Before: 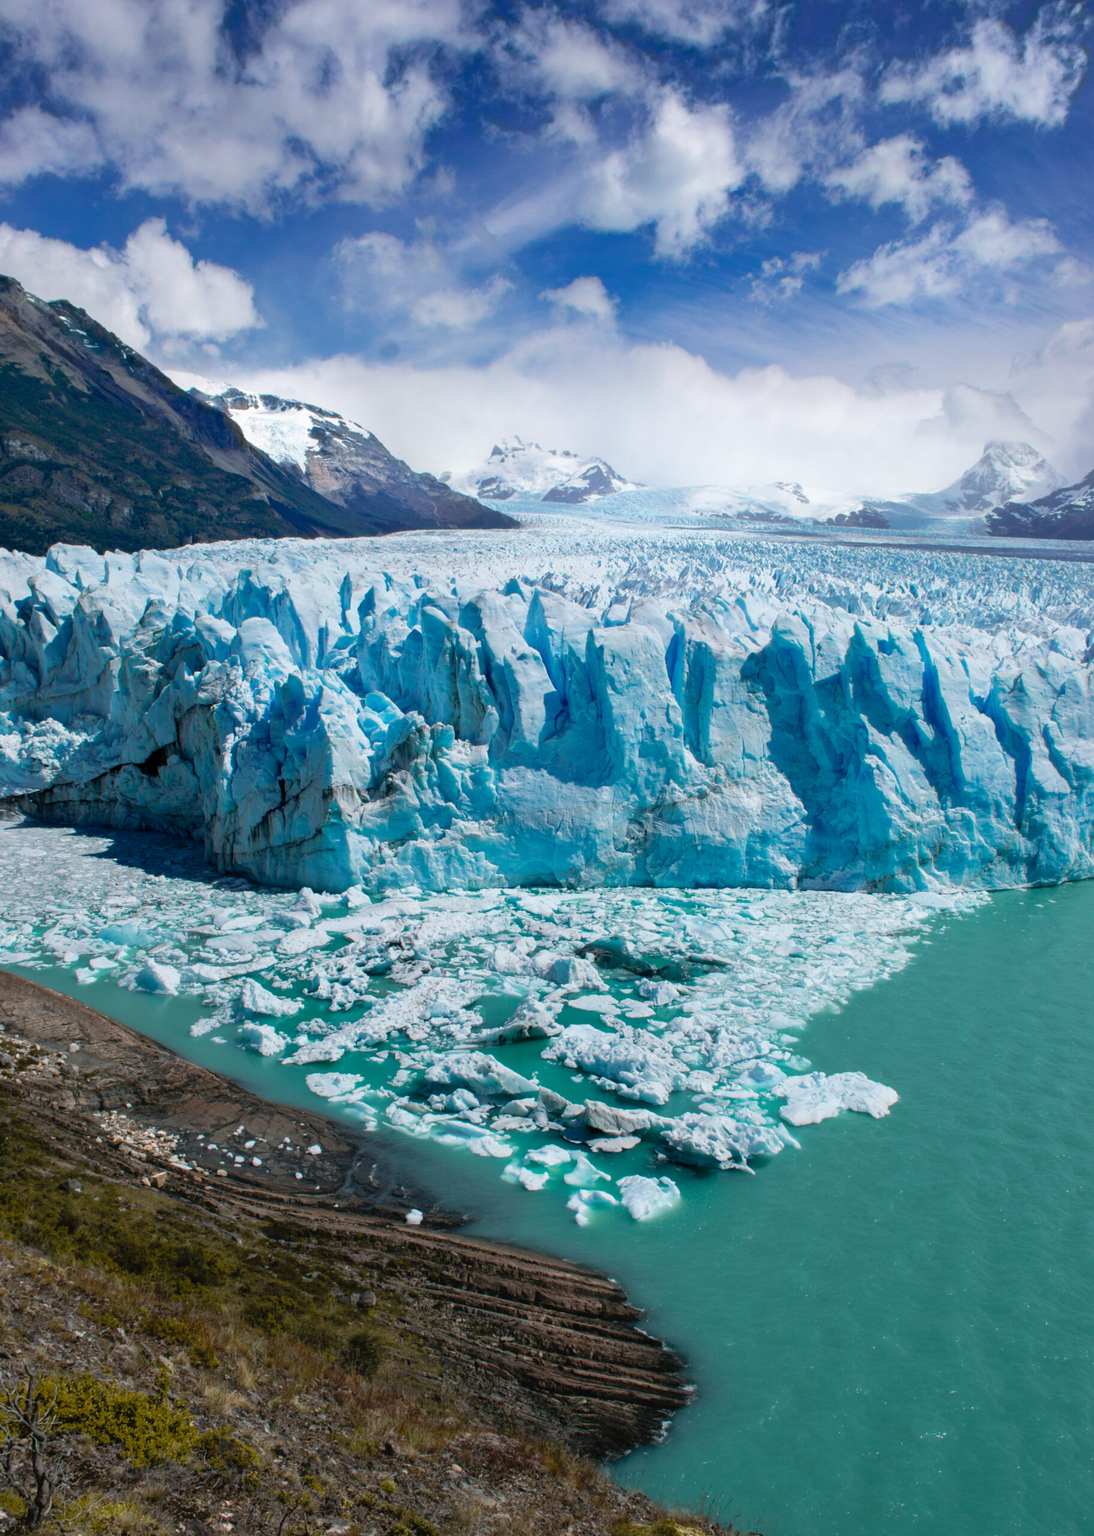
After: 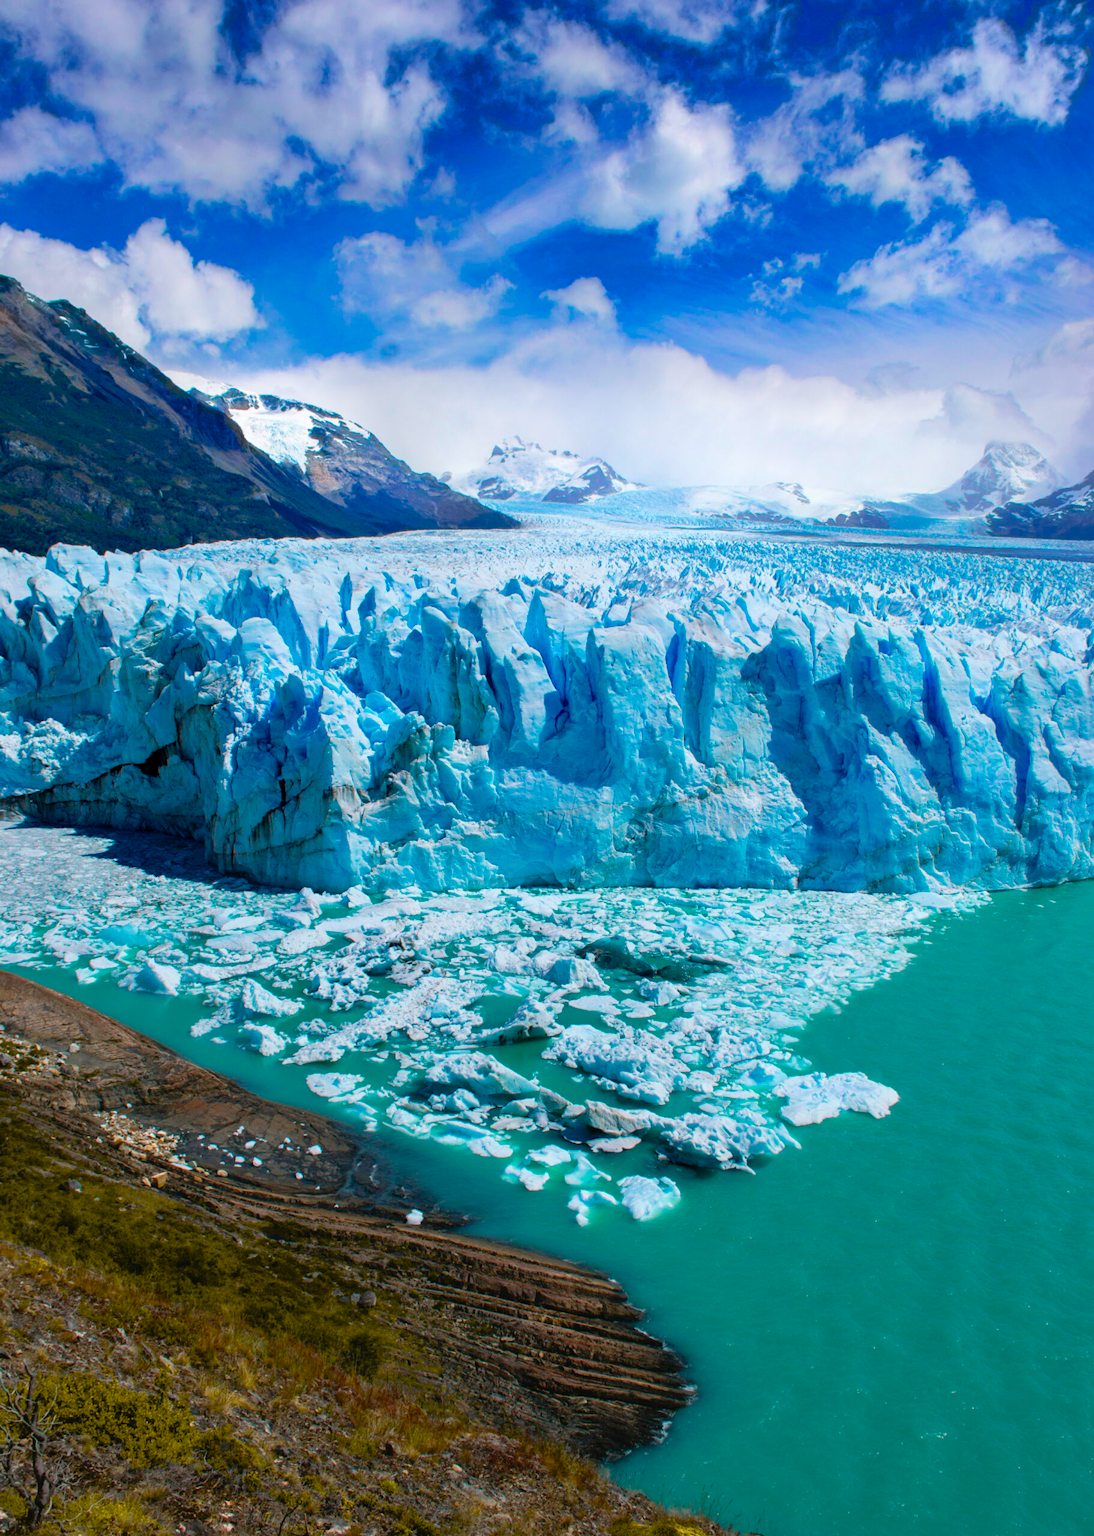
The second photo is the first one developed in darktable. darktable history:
white balance: emerald 1
color balance rgb: linear chroma grading › global chroma 25%, perceptual saturation grading › global saturation 50%
